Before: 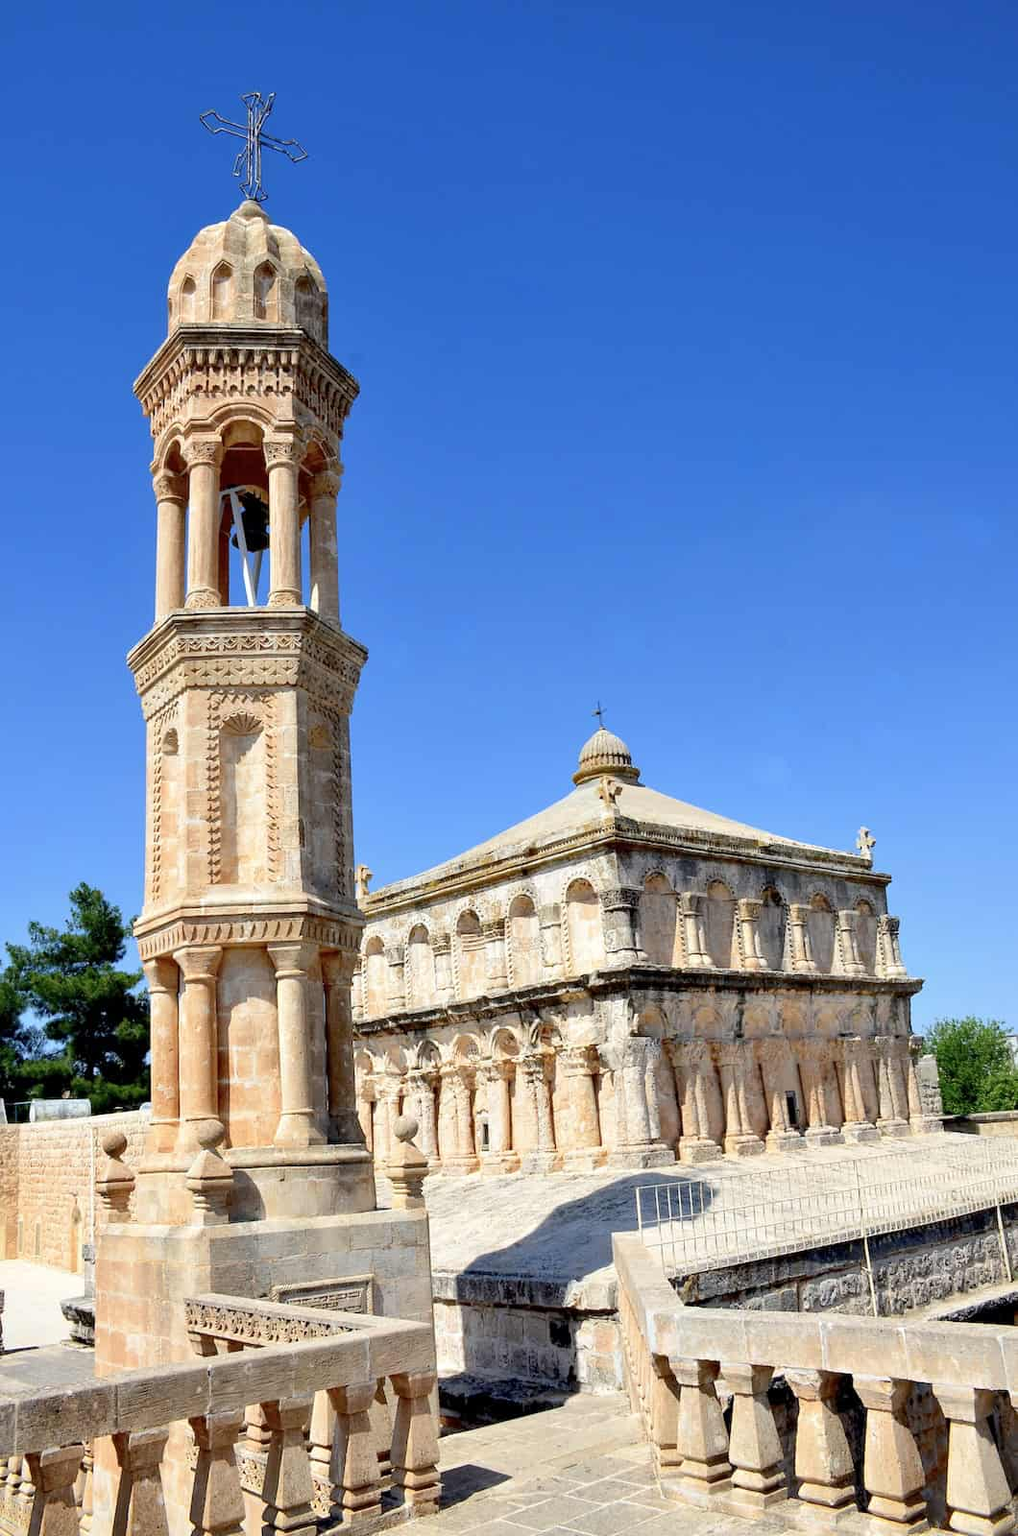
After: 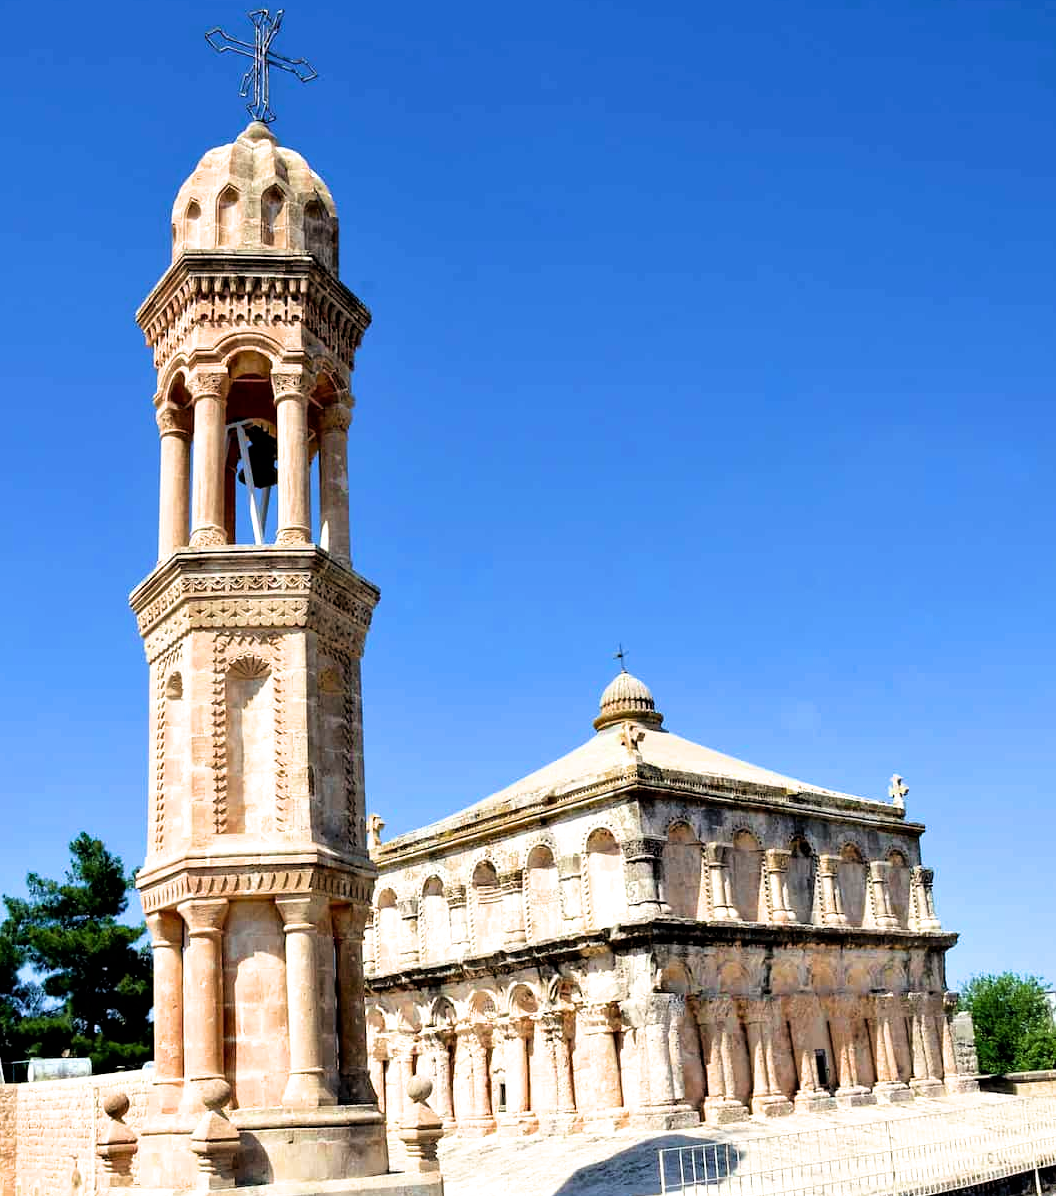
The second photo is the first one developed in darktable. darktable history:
crop: left 0.332%, top 5.488%, bottom 19.746%
velvia: on, module defaults
filmic rgb: black relative exposure -8.29 EV, white relative exposure 2.2 EV, target white luminance 99.888%, hardness 7.18, latitude 75.13%, contrast 1.322, highlights saturation mix -2.18%, shadows ↔ highlights balance 30.52%, contrast in shadows safe
